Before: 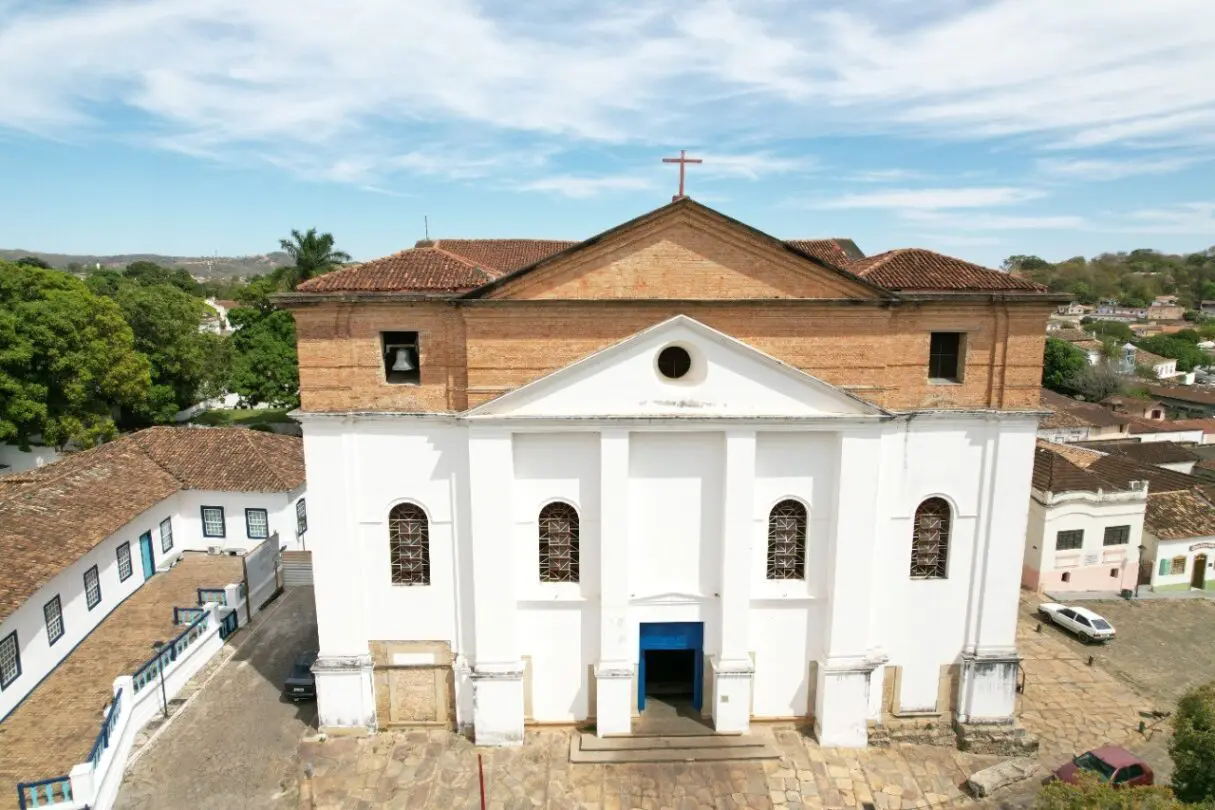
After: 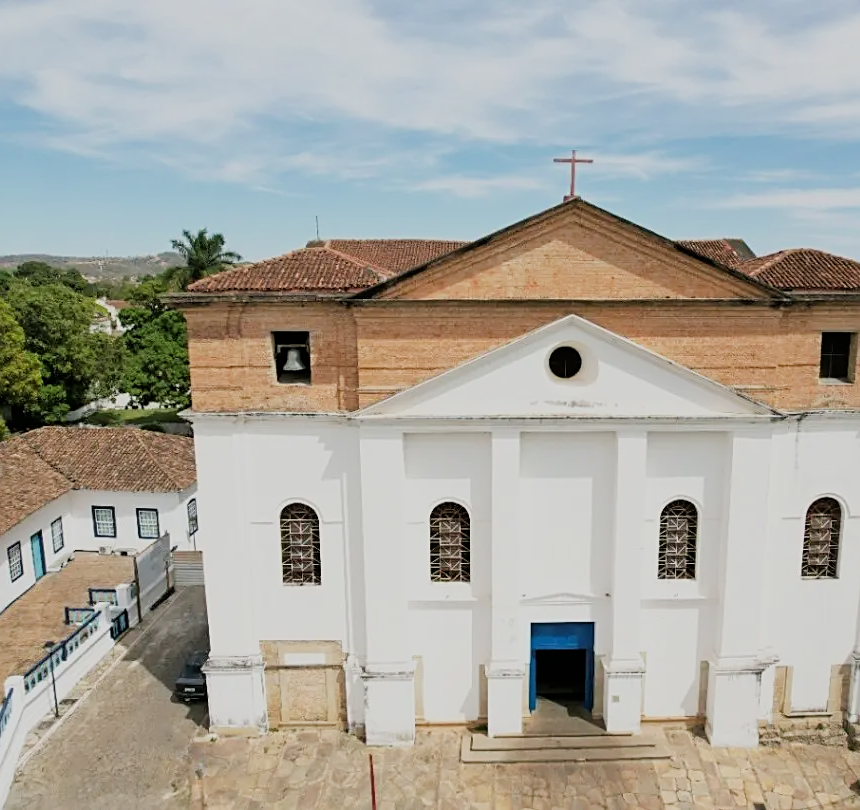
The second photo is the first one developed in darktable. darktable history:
crop and rotate: left 9.036%, right 20.131%
sharpen: on, module defaults
tone equalizer: on, module defaults
filmic rgb: black relative exposure -7.65 EV, white relative exposure 4.56 EV, hardness 3.61
